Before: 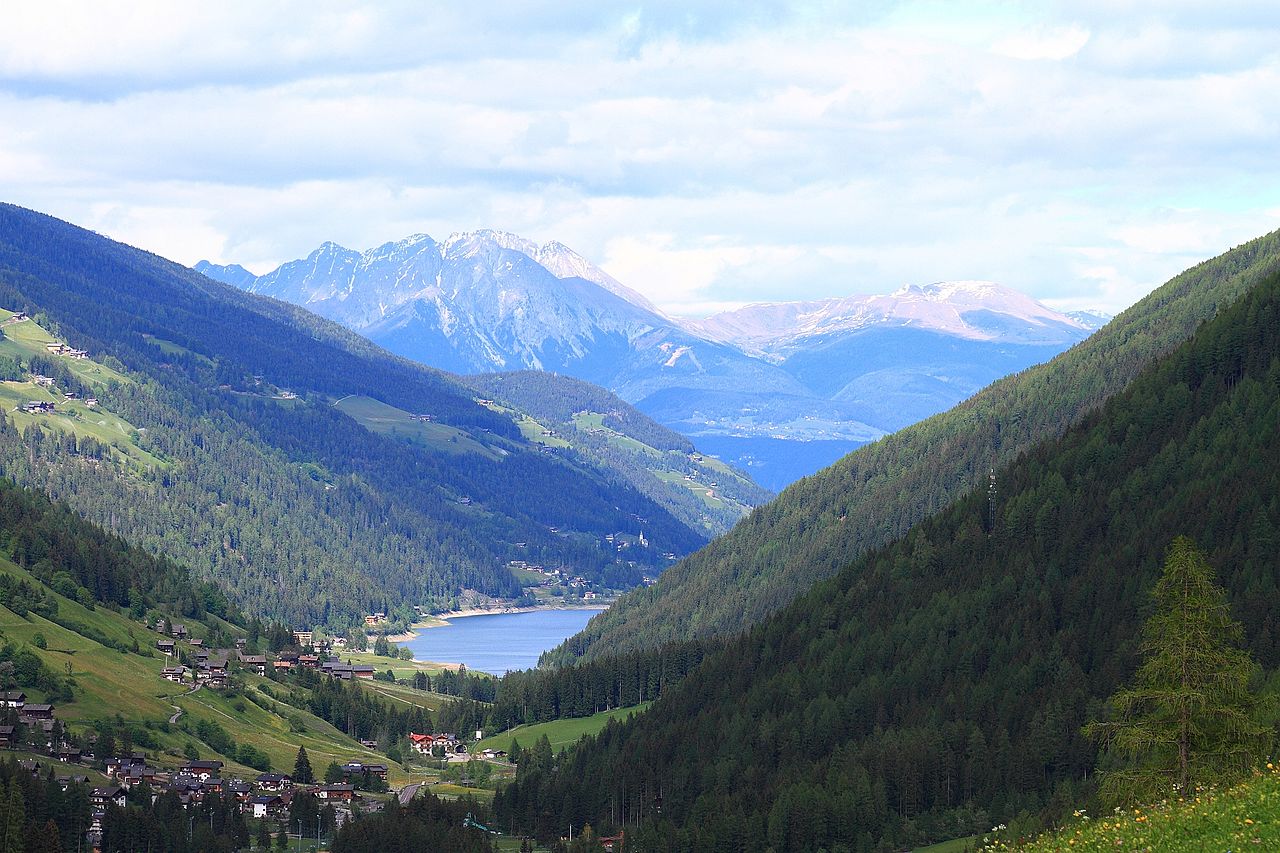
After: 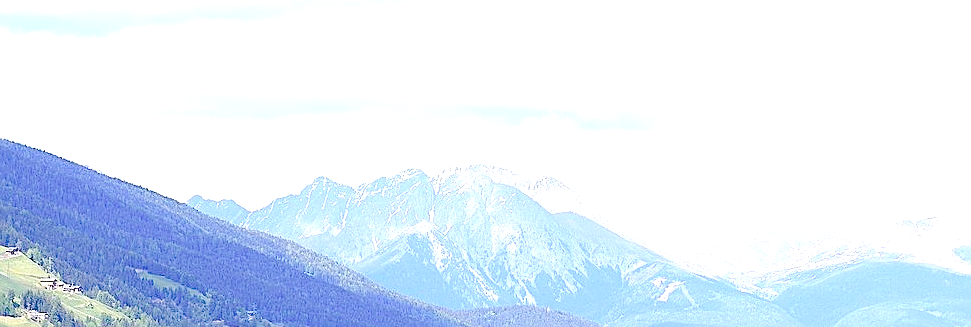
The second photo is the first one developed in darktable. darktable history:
crop: left 0.549%, top 7.649%, right 23.525%, bottom 53.982%
sharpen: on, module defaults
tone curve: curves: ch0 [(0, 0) (0.003, 0.035) (0.011, 0.035) (0.025, 0.035) (0.044, 0.046) (0.069, 0.063) (0.1, 0.084) (0.136, 0.123) (0.177, 0.174) (0.224, 0.232) (0.277, 0.304) (0.335, 0.387) (0.399, 0.476) (0.468, 0.566) (0.543, 0.639) (0.623, 0.714) (0.709, 0.776) (0.801, 0.851) (0.898, 0.921) (1, 1)], preserve colors none
exposure: black level correction 0, exposure 0.7 EV, compensate highlight preservation false
